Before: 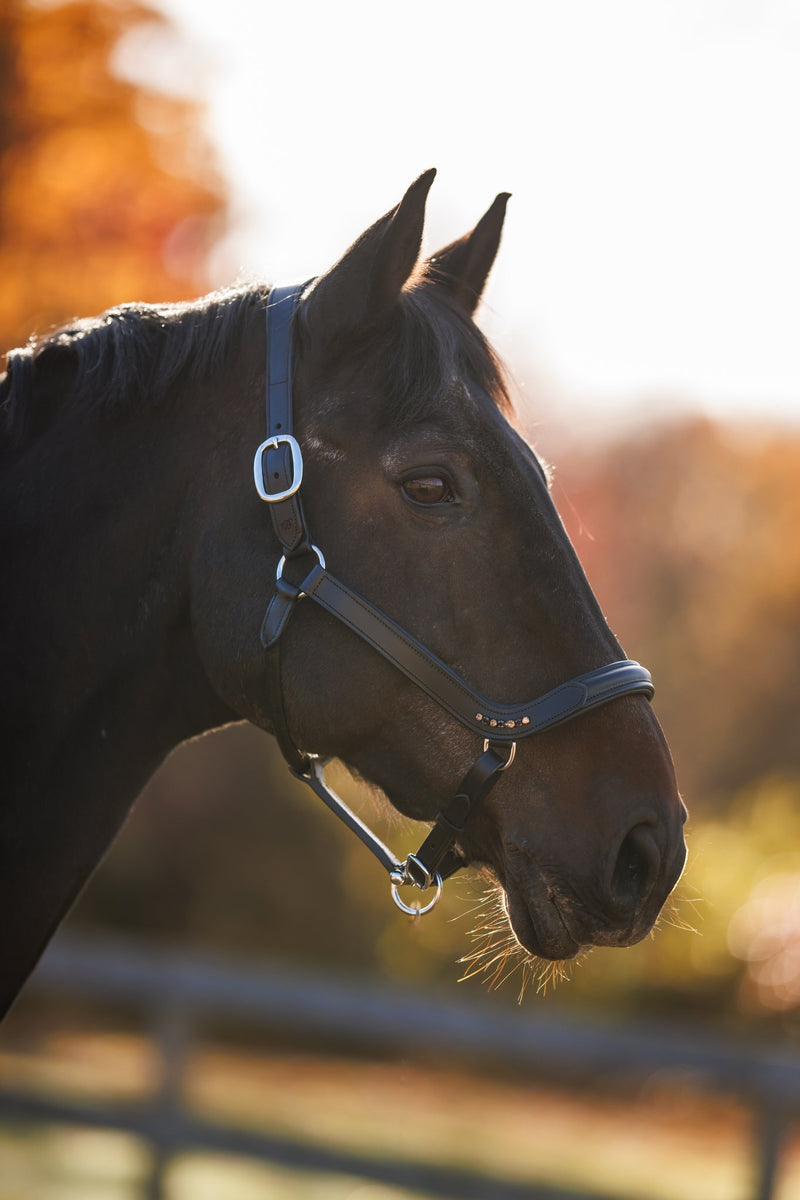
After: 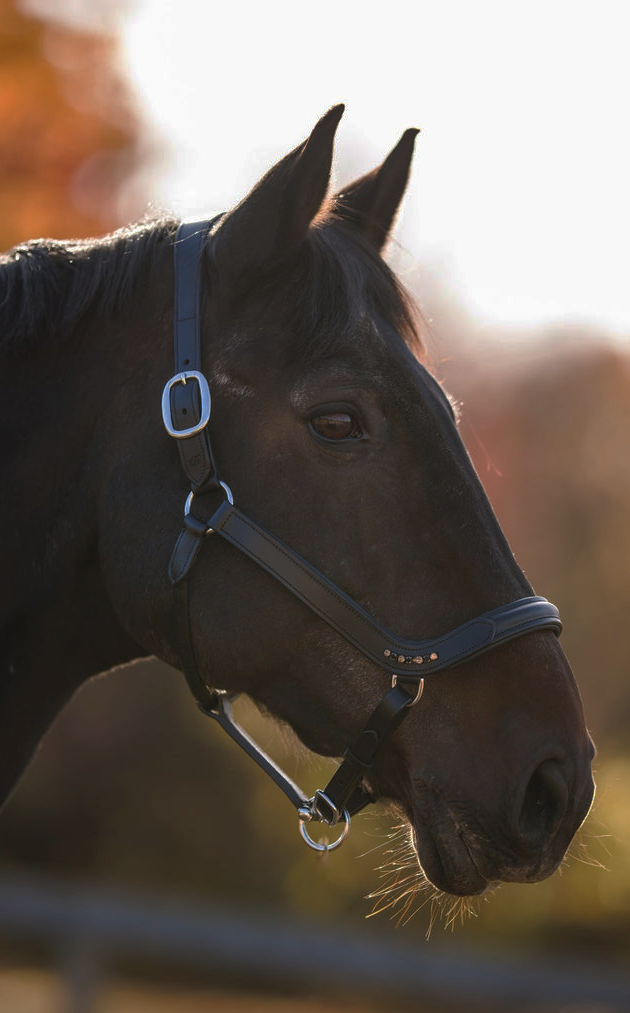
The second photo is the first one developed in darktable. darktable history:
base curve: curves: ch0 [(0, 0) (0.826, 0.587) (1, 1)], preserve colors none
crop: left 11.62%, top 5.347%, right 9.553%, bottom 10.232%
